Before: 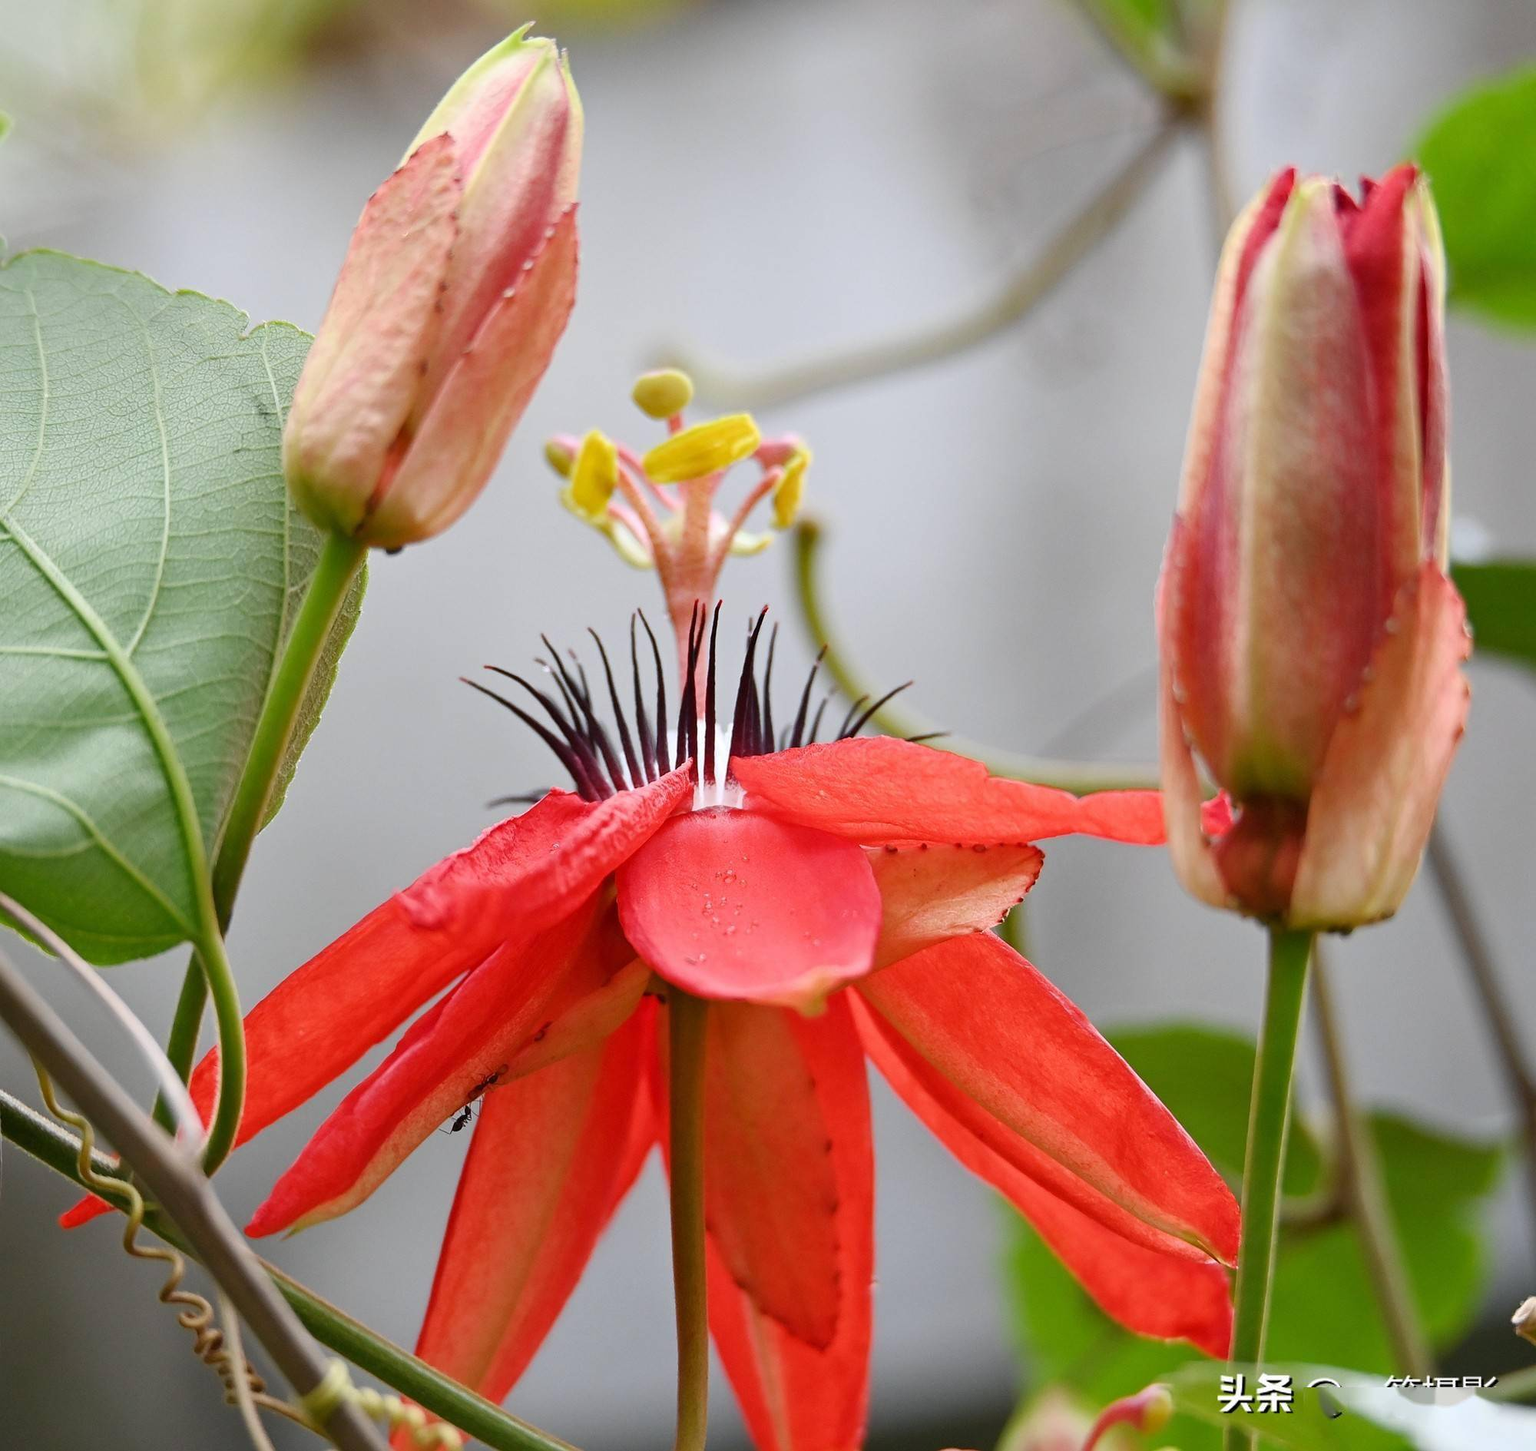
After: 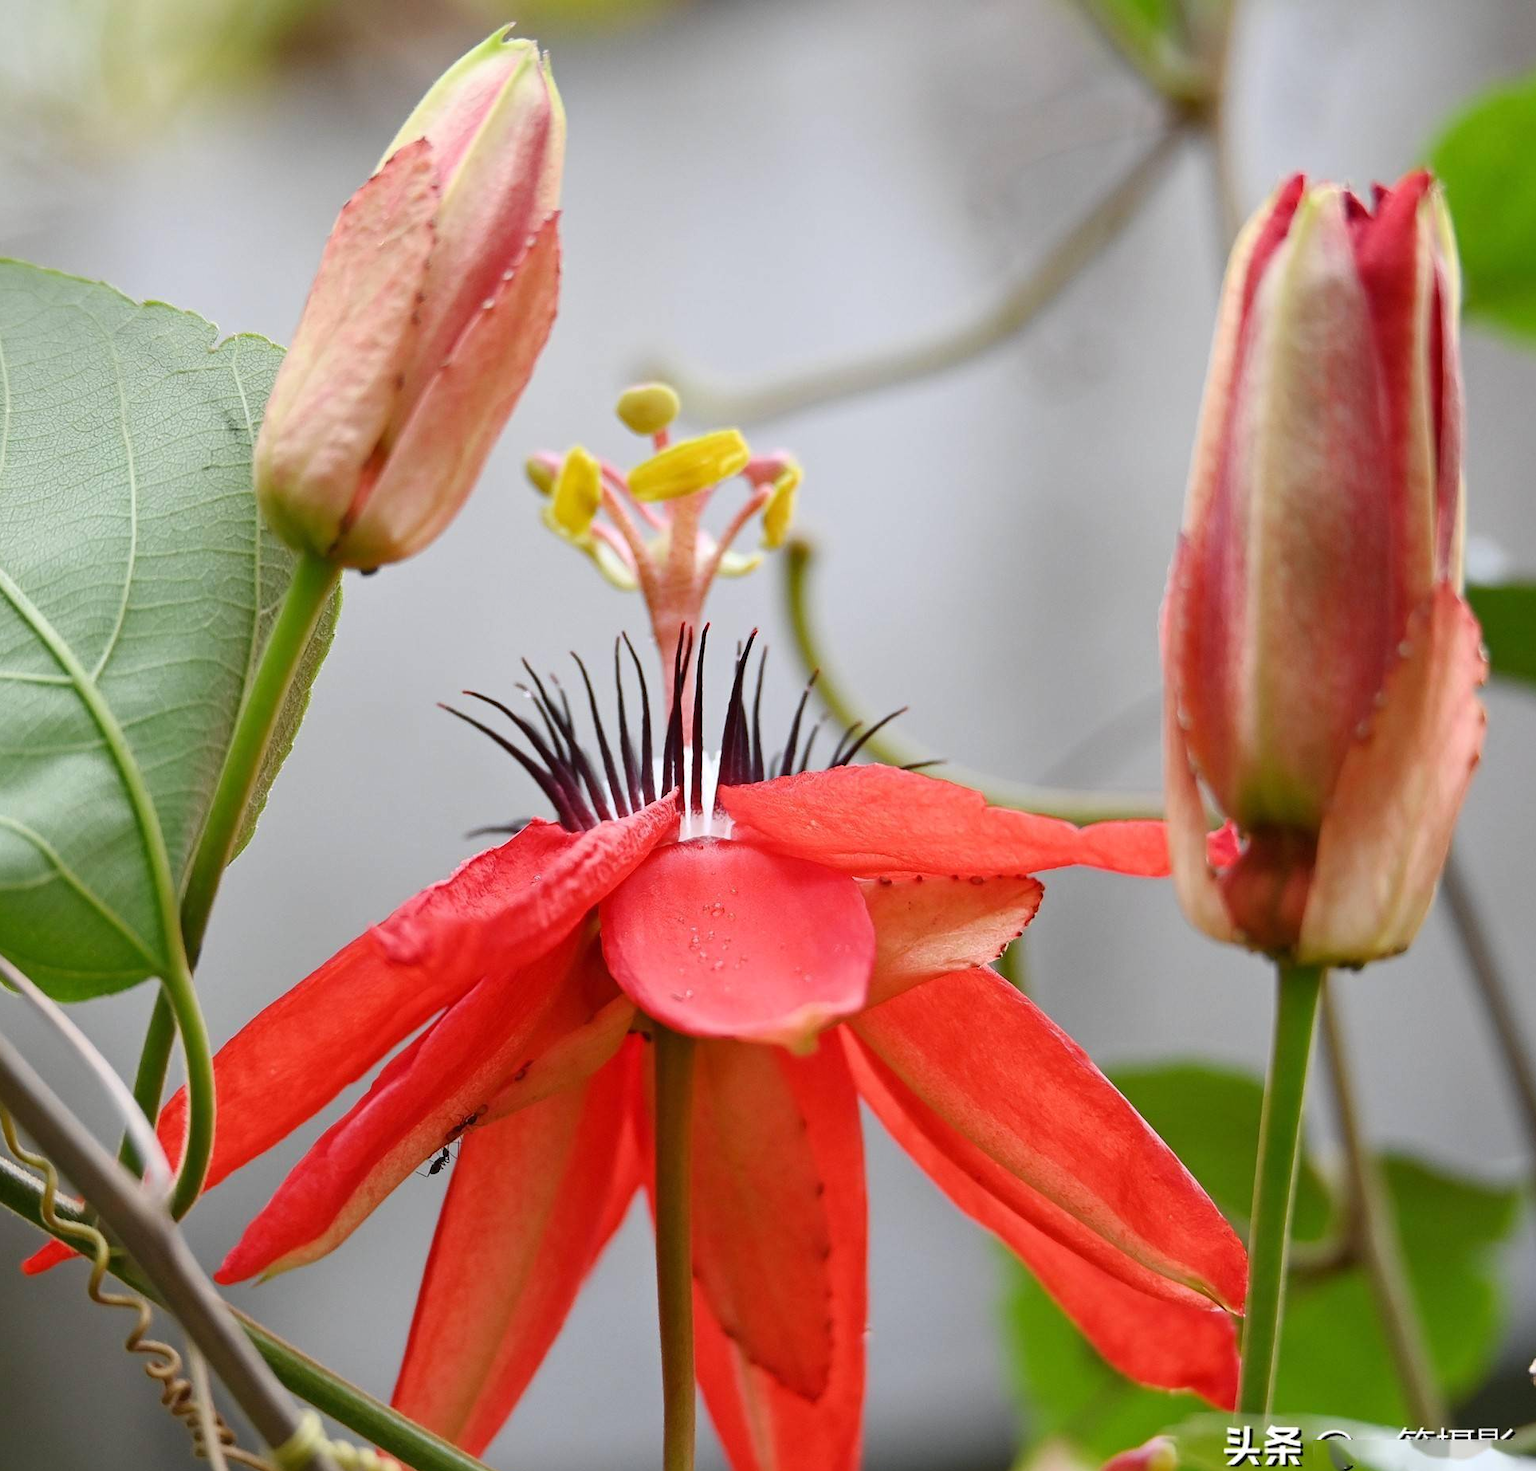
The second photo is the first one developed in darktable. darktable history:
white balance: emerald 1
tone equalizer: on, module defaults
crop and rotate: left 2.536%, right 1.107%, bottom 2.246%
